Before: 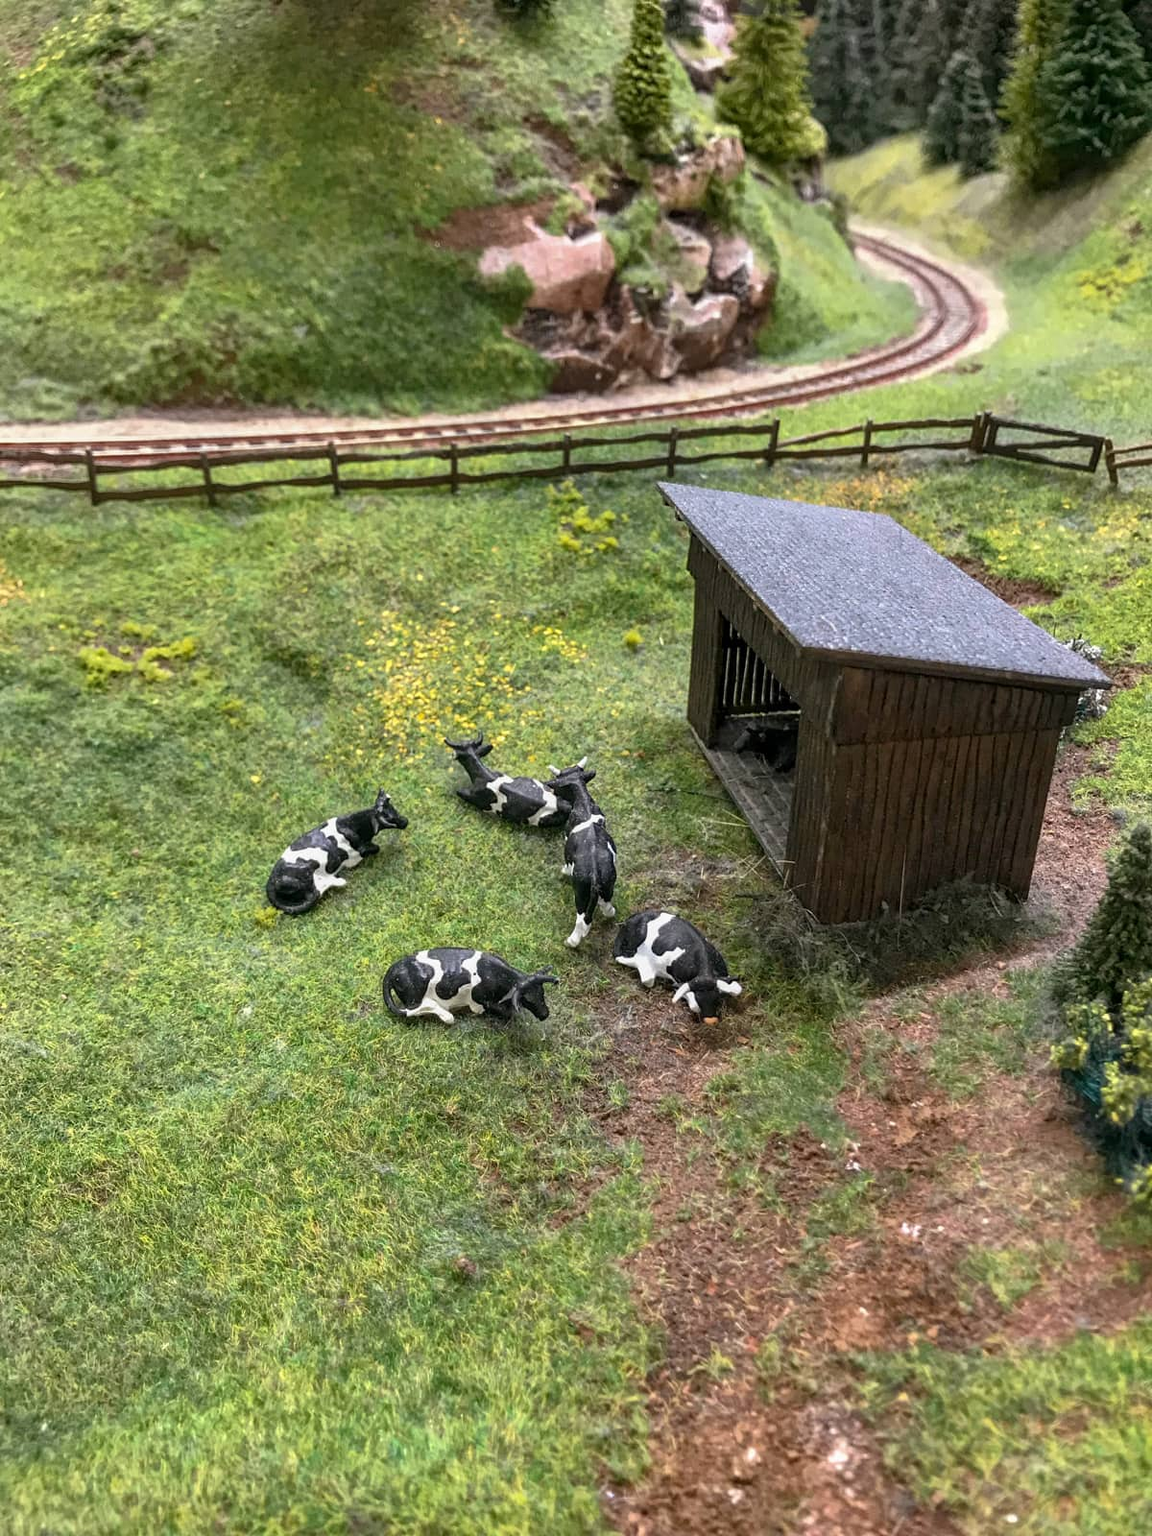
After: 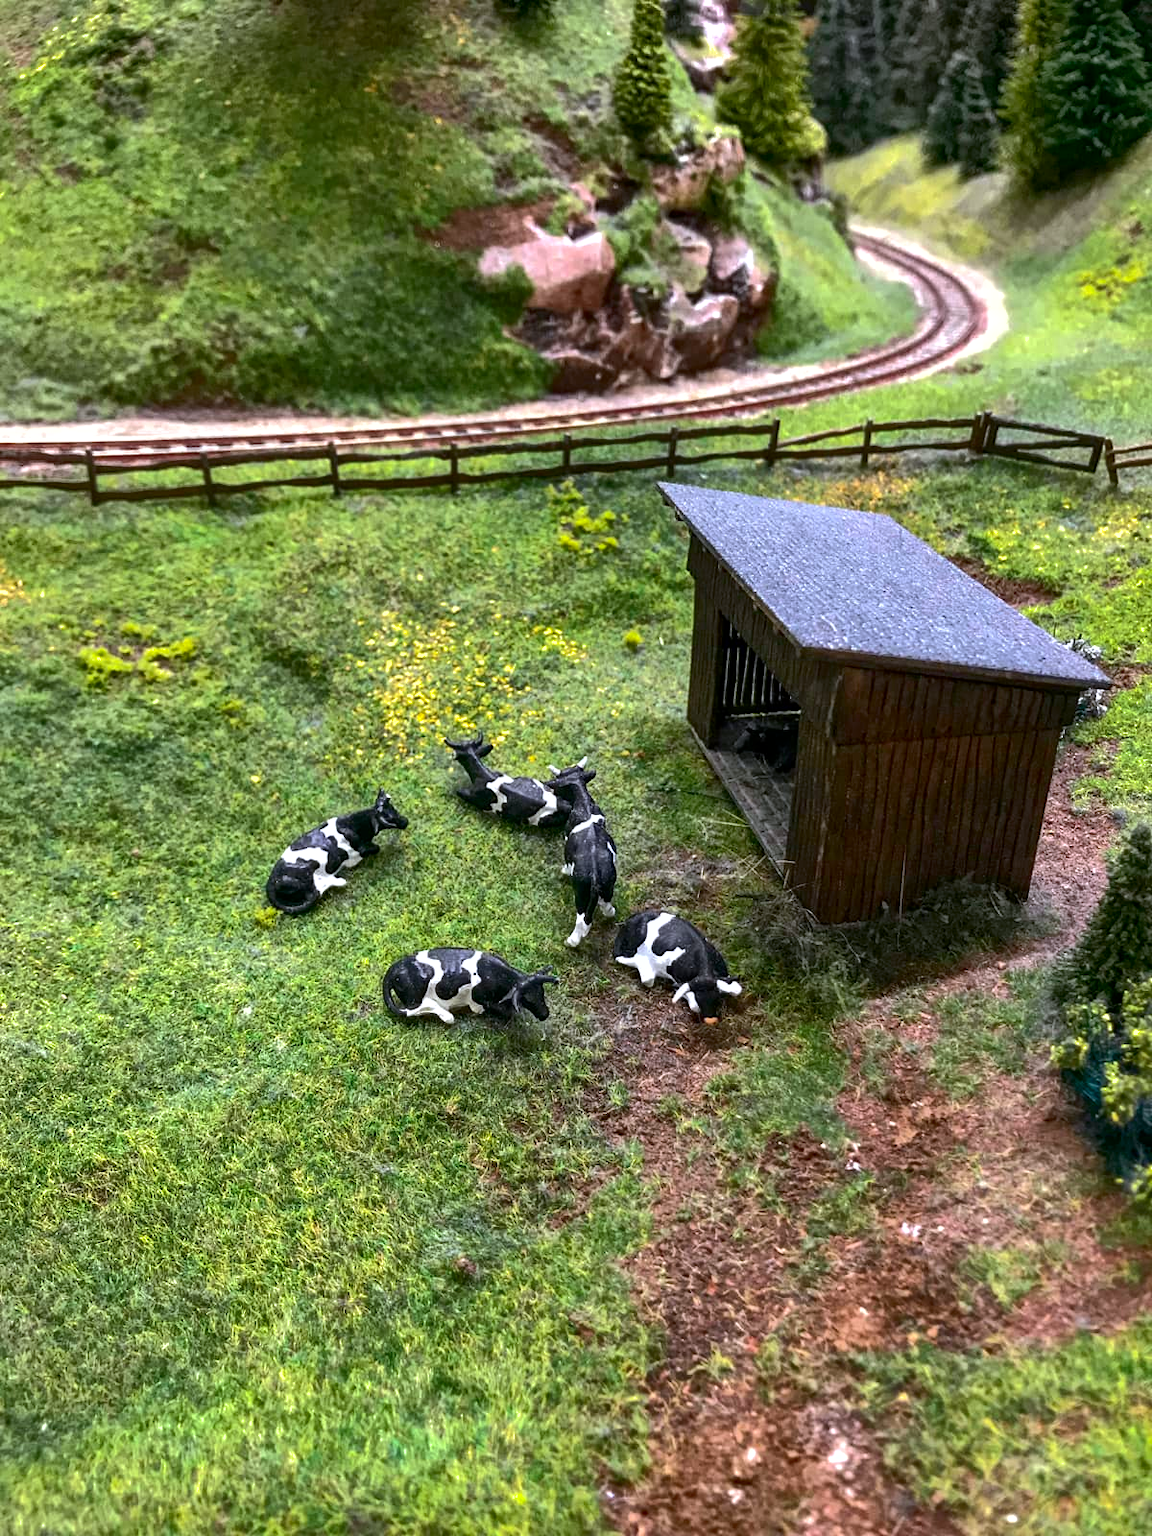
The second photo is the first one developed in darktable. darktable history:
contrast brightness saturation: contrast 0.12, brightness -0.12, saturation 0.2
color calibration: illuminant as shot in camera, x 0.358, y 0.373, temperature 4628.91 K
shadows and highlights: on, module defaults
tone equalizer: -8 EV -0.417 EV, -7 EV -0.389 EV, -6 EV -0.333 EV, -5 EV -0.222 EV, -3 EV 0.222 EV, -2 EV 0.333 EV, -1 EV 0.389 EV, +0 EV 0.417 EV, edges refinement/feathering 500, mask exposure compensation -1.57 EV, preserve details no
